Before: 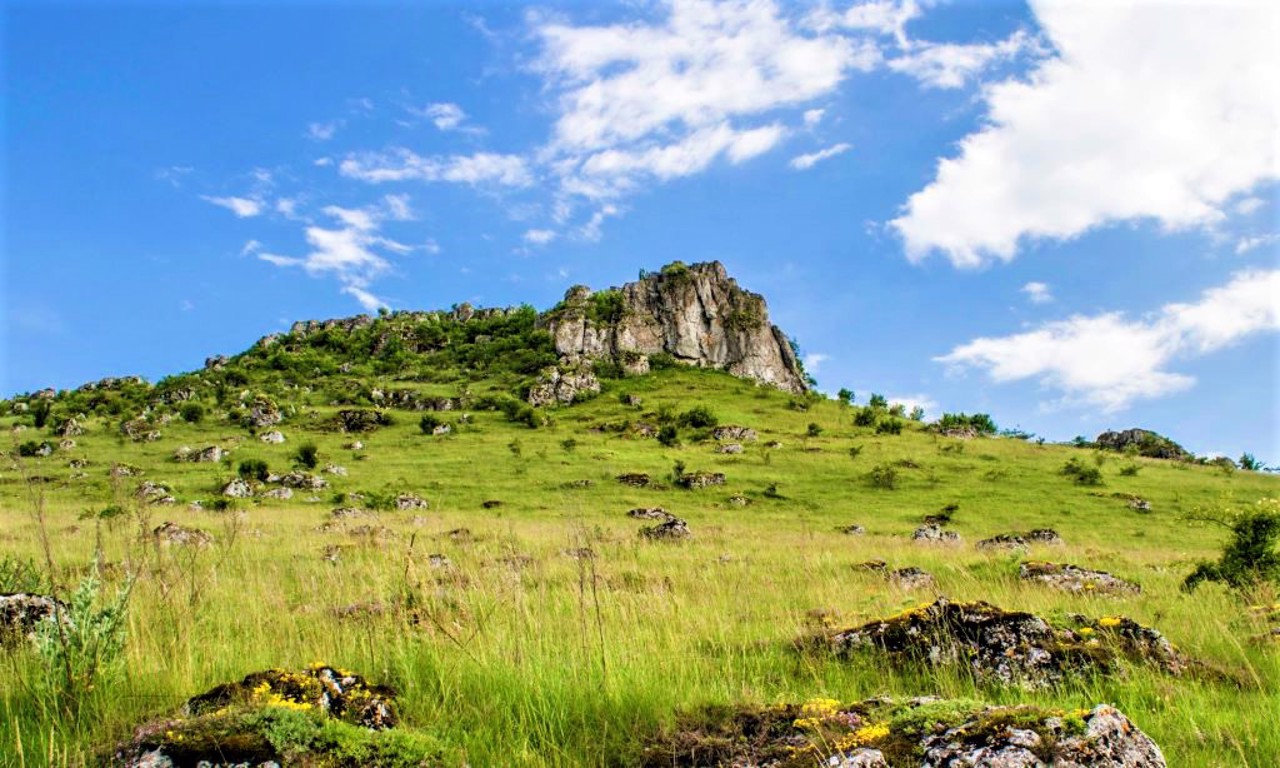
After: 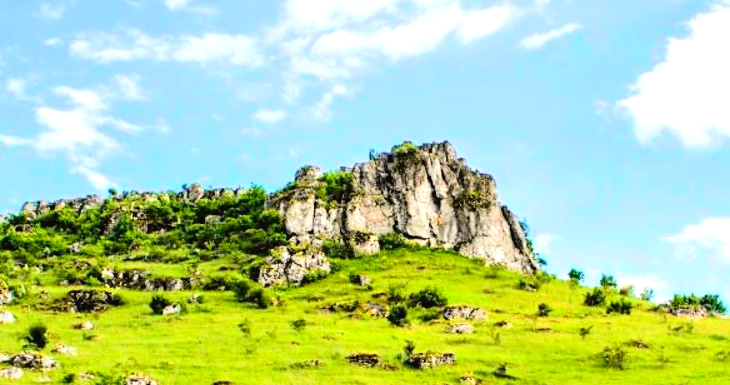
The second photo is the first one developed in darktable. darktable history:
tone curve: curves: ch0 [(0, 0.023) (0.103, 0.087) (0.277, 0.28) (0.46, 0.554) (0.569, 0.68) (0.735, 0.843) (0.994, 0.984)]; ch1 [(0, 0) (0.324, 0.285) (0.456, 0.438) (0.488, 0.497) (0.512, 0.503) (0.535, 0.535) (0.599, 0.606) (0.715, 0.738) (1, 1)]; ch2 [(0, 0) (0.369, 0.388) (0.449, 0.431) (0.478, 0.471) (0.502, 0.503) (0.55, 0.553) (0.603, 0.602) (0.656, 0.713) (1, 1)], color space Lab, independent channels, preserve colors none
crop: left 21.157%, top 15.707%, right 21.791%, bottom 34.044%
tone equalizer: -8 EV -0.715 EV, -7 EV -0.703 EV, -6 EV -0.561 EV, -5 EV -0.386 EV, -3 EV 0.368 EV, -2 EV 0.6 EV, -1 EV 0.699 EV, +0 EV 0.744 EV
